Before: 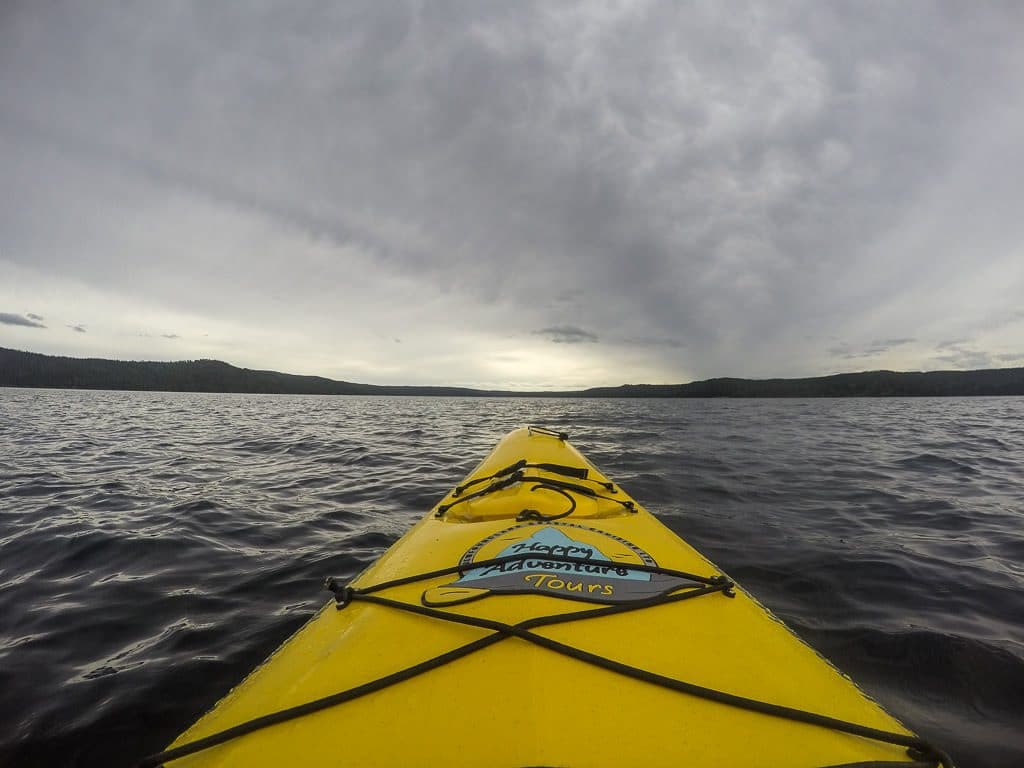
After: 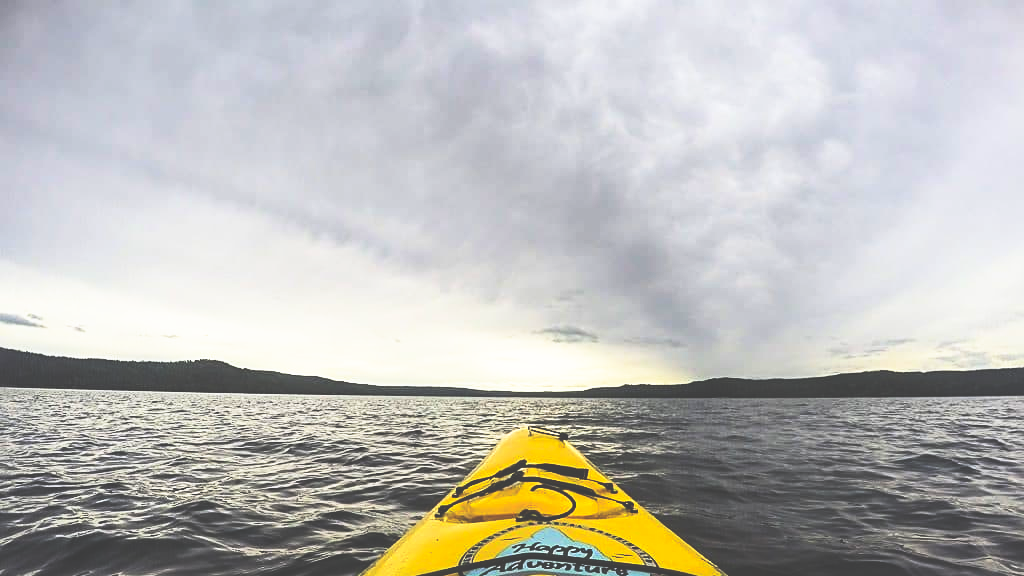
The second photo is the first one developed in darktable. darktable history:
base curve: curves: ch0 [(0, 0.036) (0.007, 0.037) (0.604, 0.887) (1, 1)], preserve colors none
crop: bottom 24.987%
exposure: black level correction 0.001, exposure 0.017 EV, compensate highlight preservation false
sharpen: radius 2.492, amount 0.322
tone equalizer: edges refinement/feathering 500, mask exposure compensation -1.57 EV, preserve details no
contrast brightness saturation: contrast 0.199, brightness 0.146, saturation 0.138
